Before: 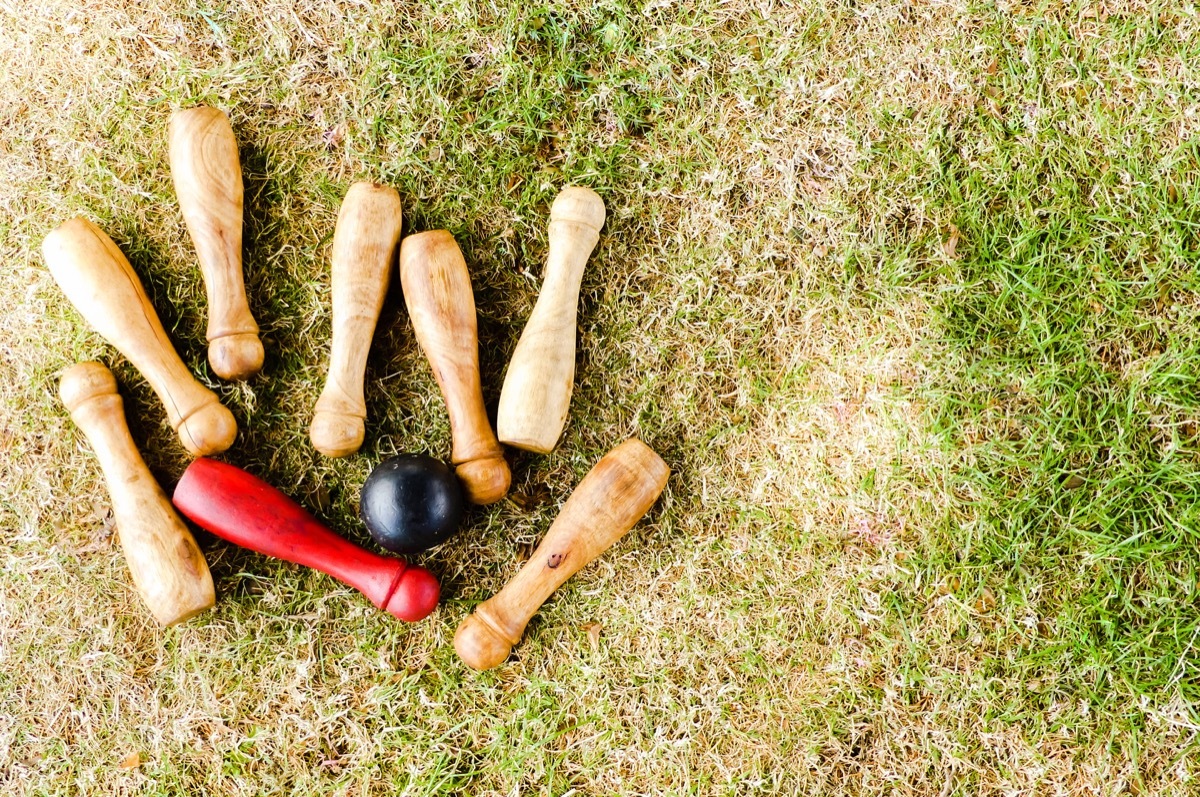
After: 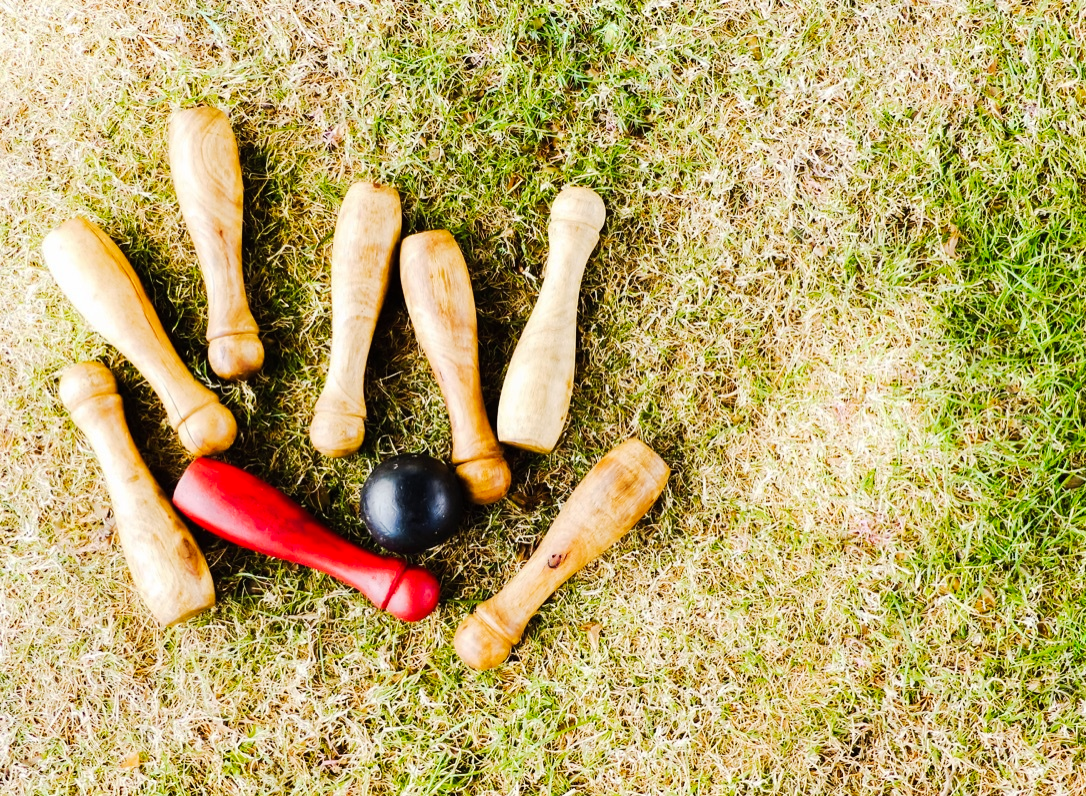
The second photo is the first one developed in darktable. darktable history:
crop: right 9.49%, bottom 0.041%
tone curve: curves: ch0 [(0, 0) (0.003, 0.005) (0.011, 0.011) (0.025, 0.022) (0.044, 0.035) (0.069, 0.051) (0.1, 0.073) (0.136, 0.106) (0.177, 0.147) (0.224, 0.195) (0.277, 0.253) (0.335, 0.315) (0.399, 0.388) (0.468, 0.488) (0.543, 0.586) (0.623, 0.685) (0.709, 0.764) (0.801, 0.838) (0.898, 0.908) (1, 1)], preserve colors none
